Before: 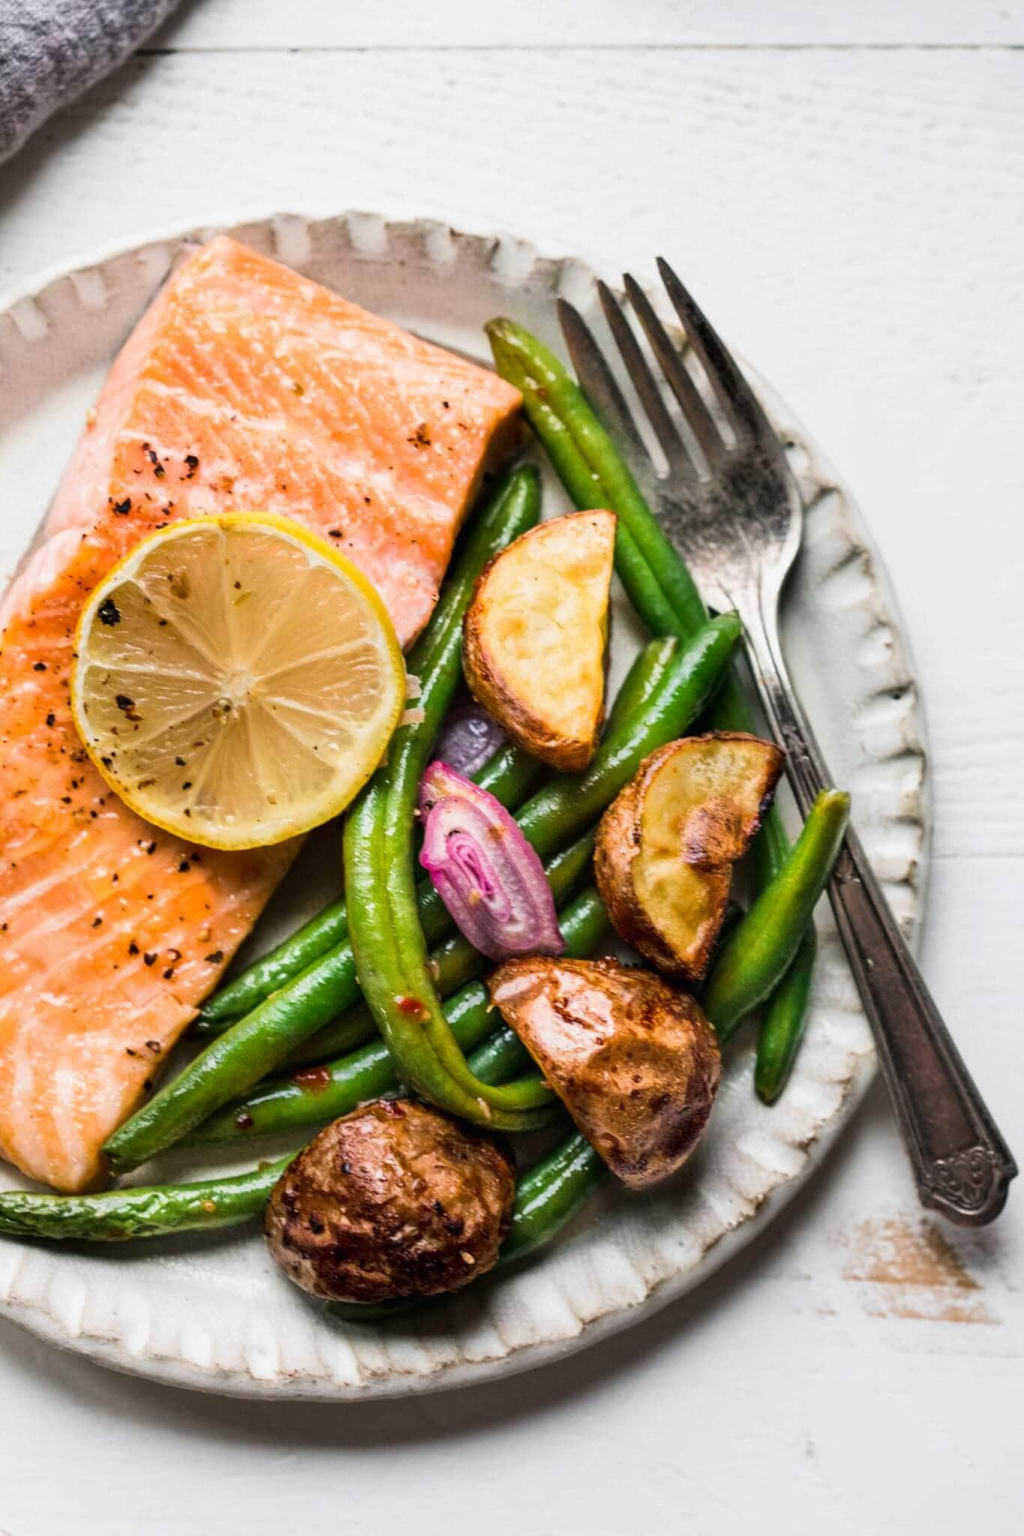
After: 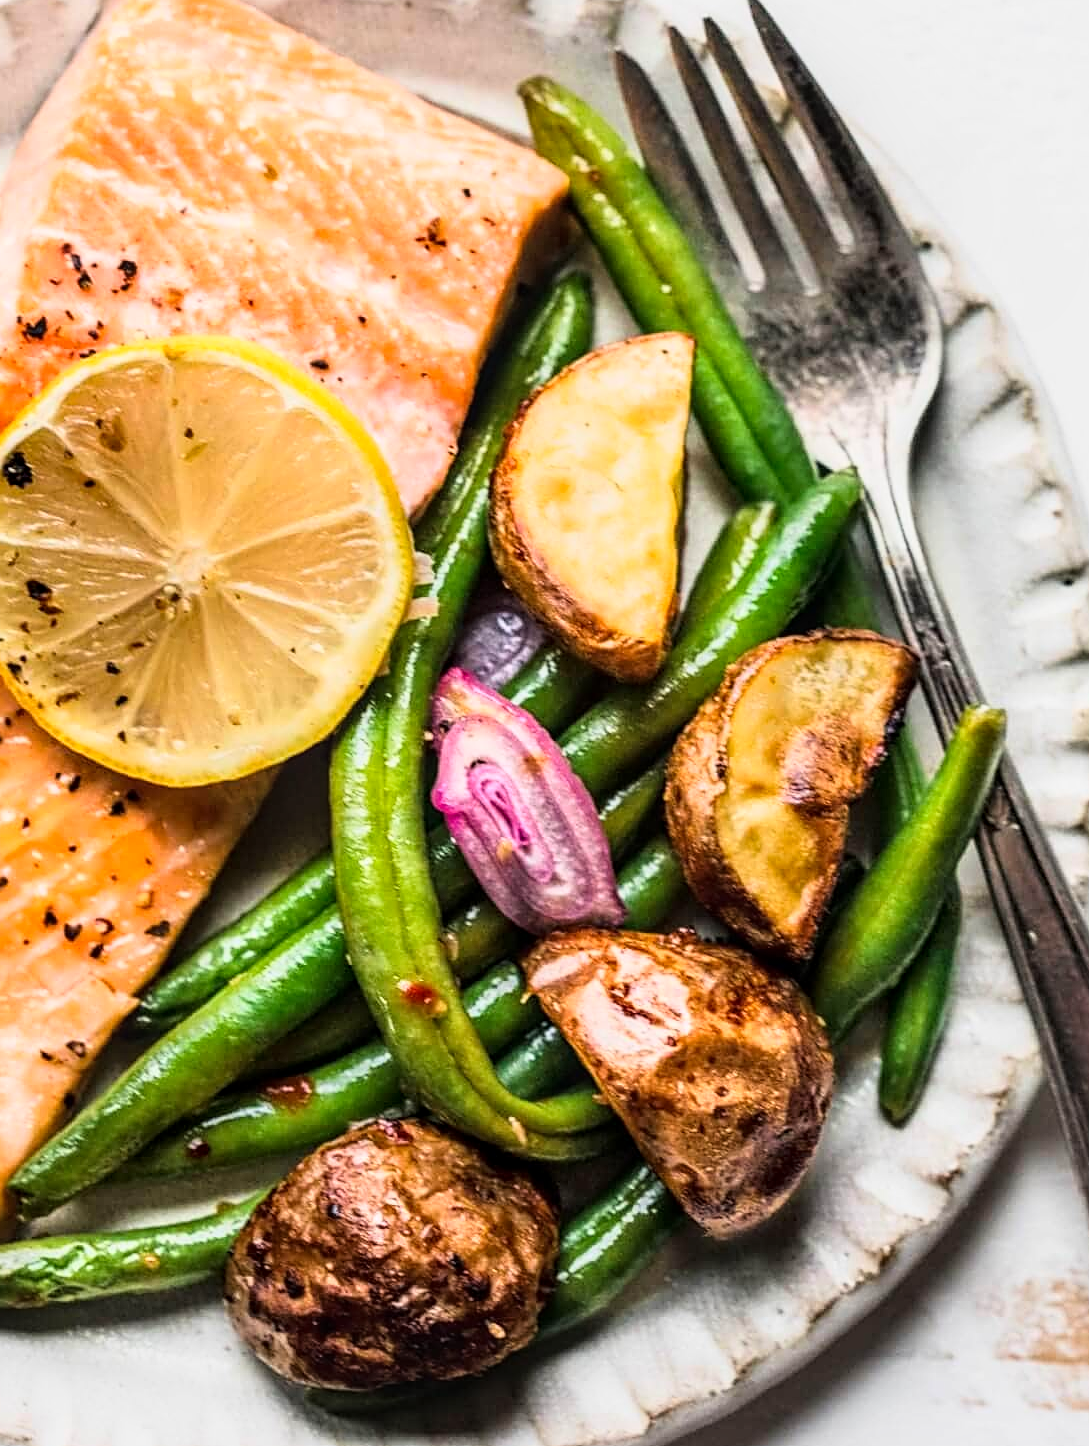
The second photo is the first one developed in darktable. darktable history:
crop: left 9.402%, top 16.992%, right 10.845%, bottom 12.372%
tone curve: curves: ch0 [(0, 0) (0.091, 0.075) (0.409, 0.457) (0.733, 0.82) (0.844, 0.908) (0.909, 0.942) (1, 0.973)]; ch1 [(0, 0) (0.437, 0.404) (0.5, 0.5) (0.529, 0.556) (0.58, 0.606) (0.616, 0.654) (1, 1)]; ch2 [(0, 0) (0.442, 0.415) (0.5, 0.5) (0.535, 0.557) (0.585, 0.62) (1, 1)], color space Lab, linked channels, preserve colors none
sharpen: on, module defaults
local contrast: on, module defaults
